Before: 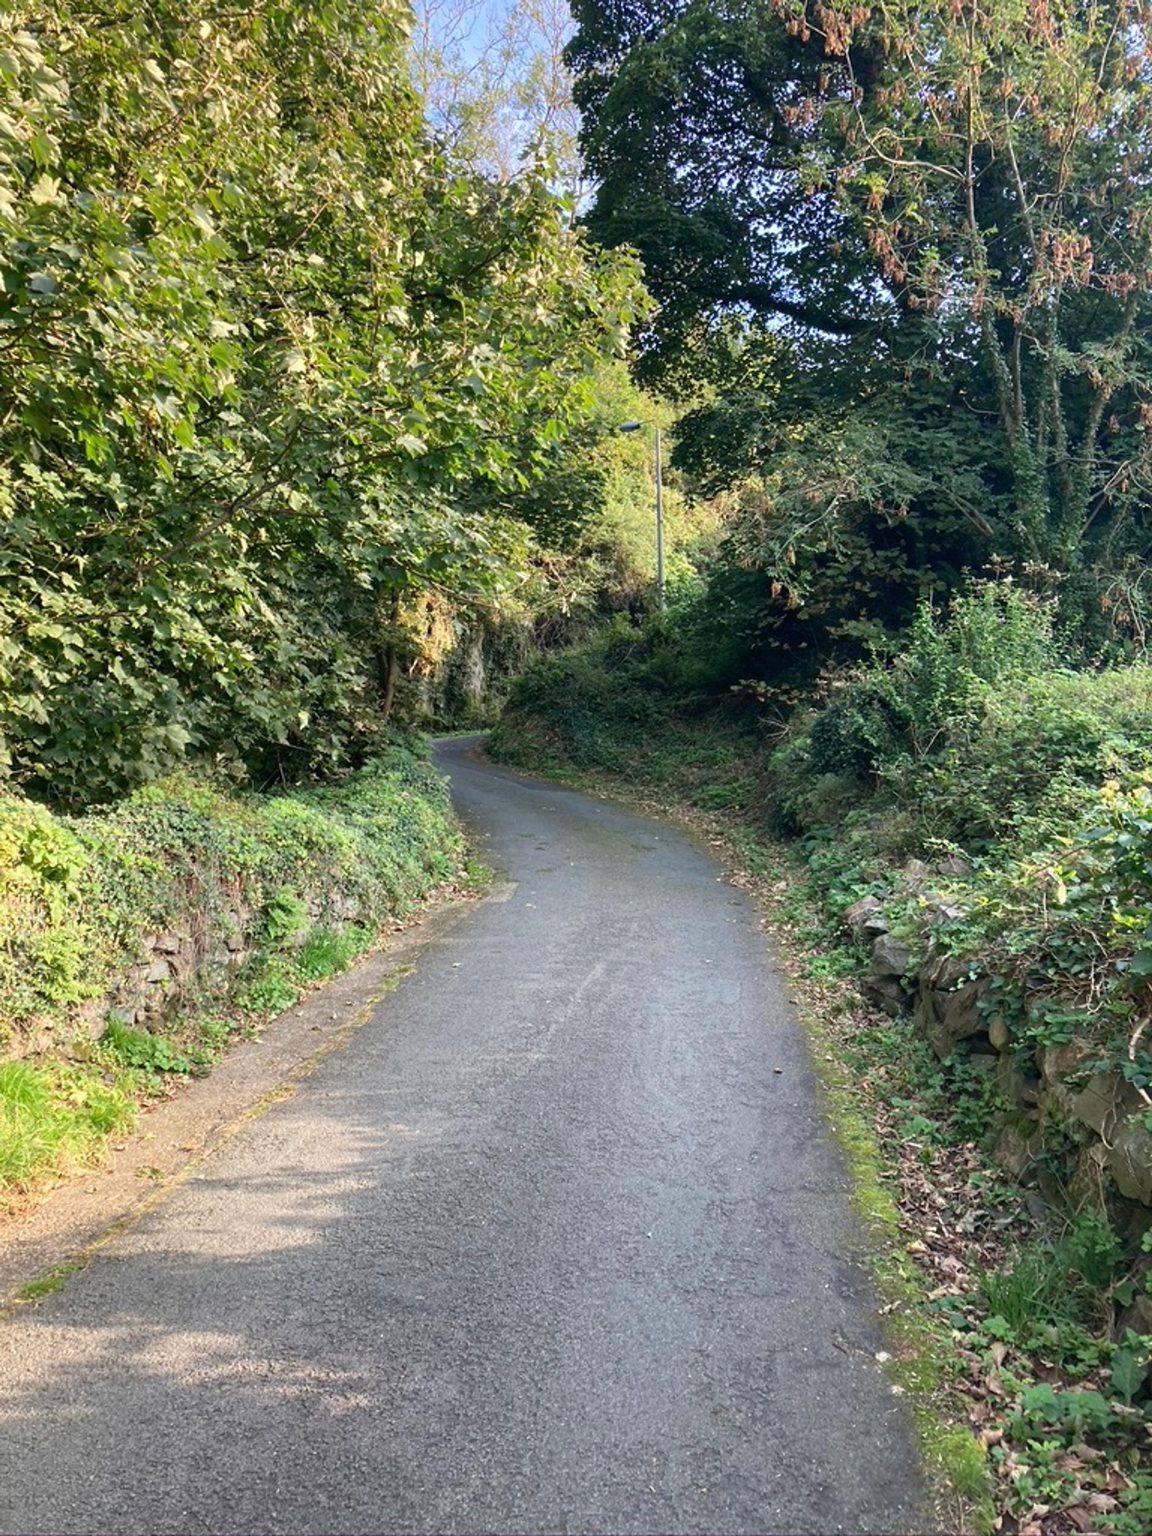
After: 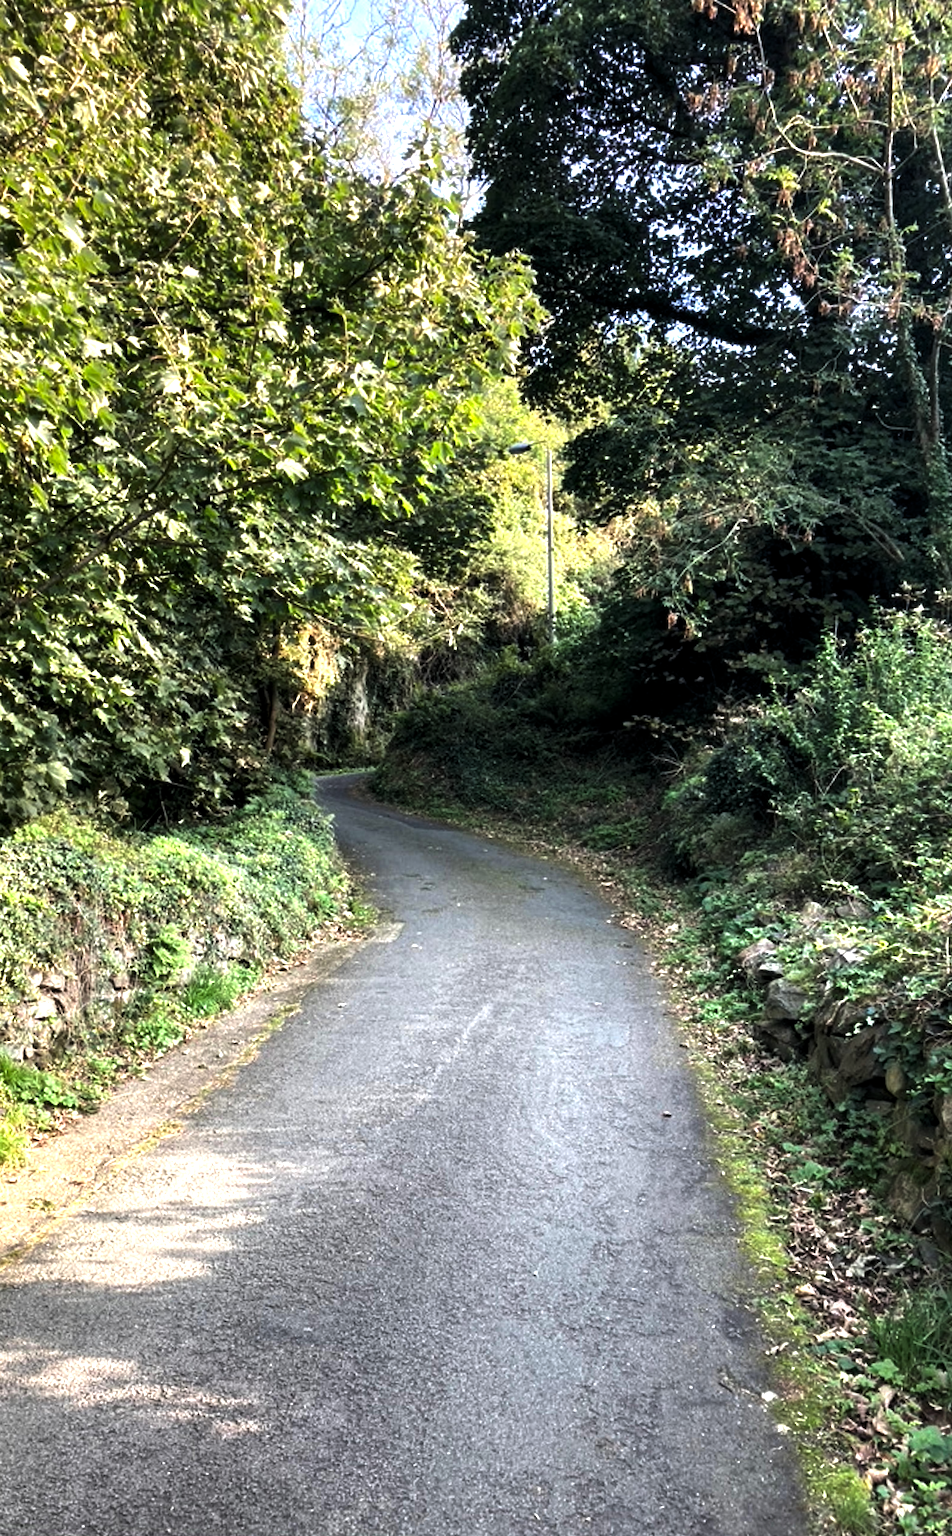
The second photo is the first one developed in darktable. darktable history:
rotate and perspective: rotation 0.074°, lens shift (vertical) 0.096, lens shift (horizontal) -0.041, crop left 0.043, crop right 0.952, crop top 0.024, crop bottom 0.979
crop: left 8.026%, right 7.374%
levels: levels [0.044, 0.475, 0.791]
